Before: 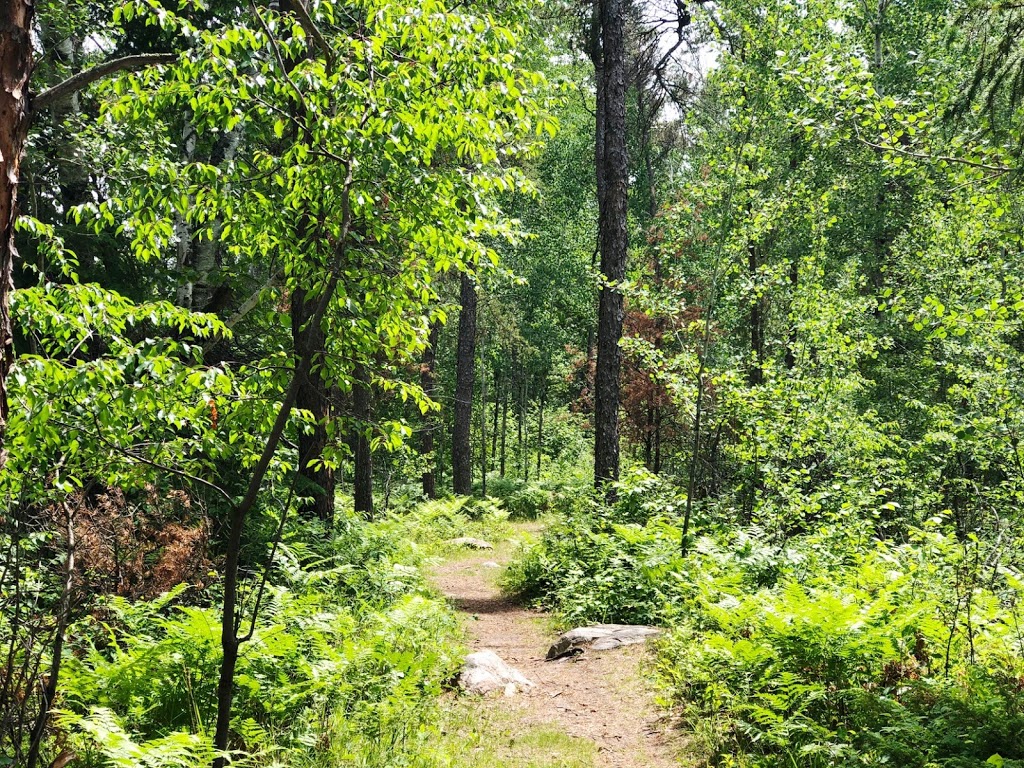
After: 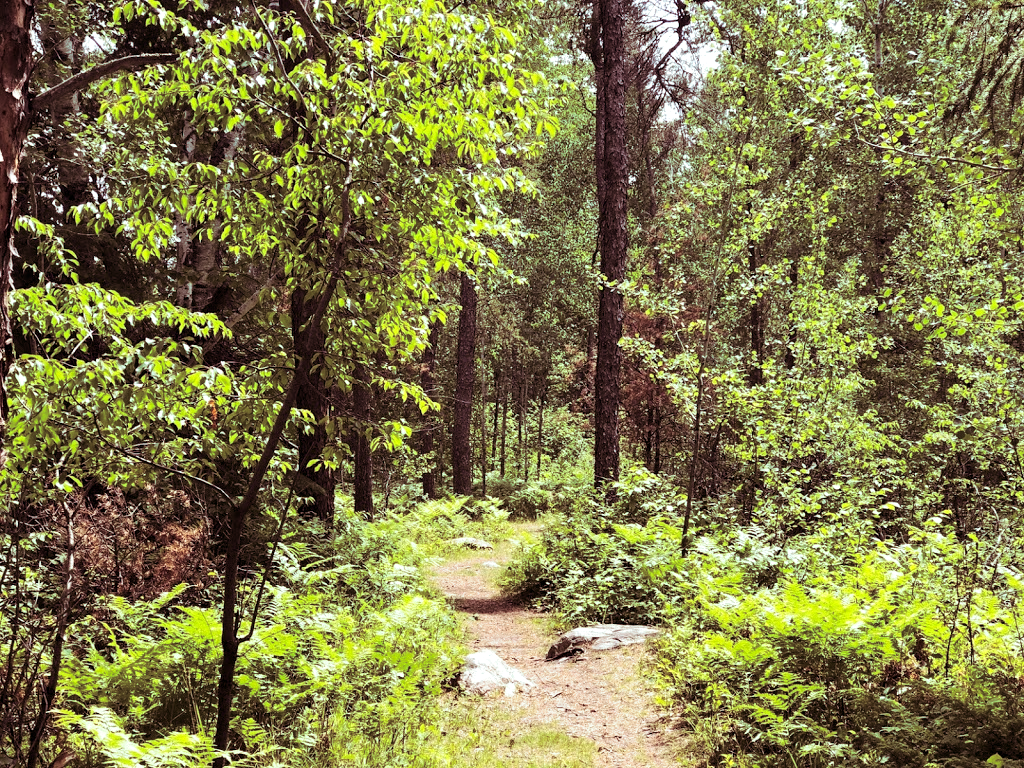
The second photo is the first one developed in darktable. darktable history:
exposure: black level correction 0.002, exposure 0.15 EV, compensate highlight preservation false
split-toning: highlights › hue 180°
